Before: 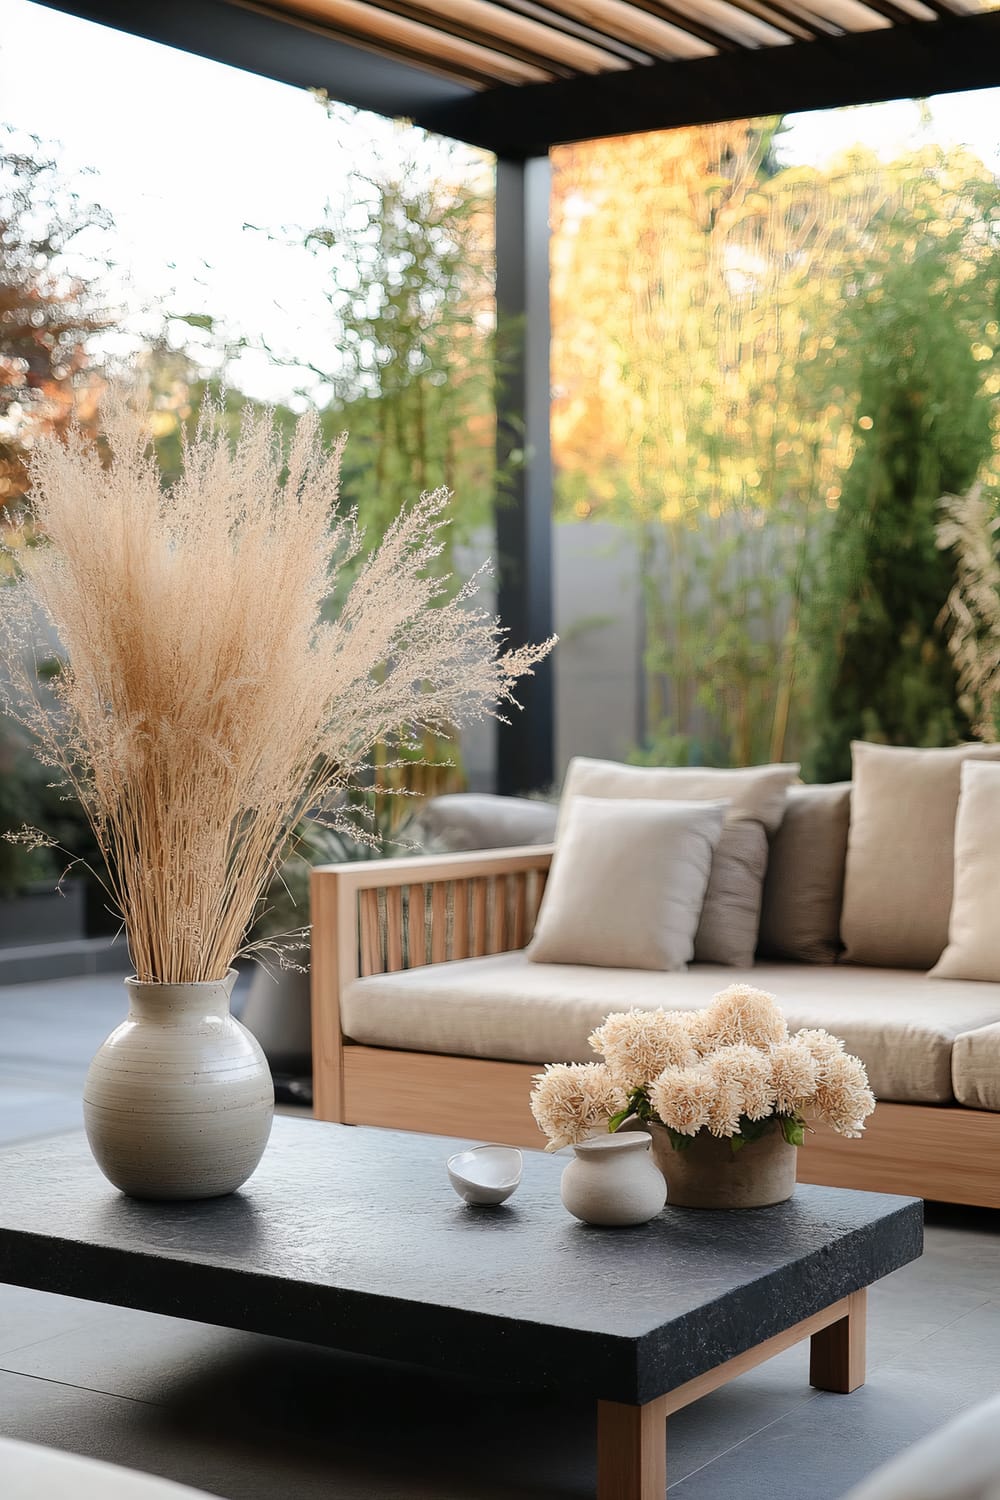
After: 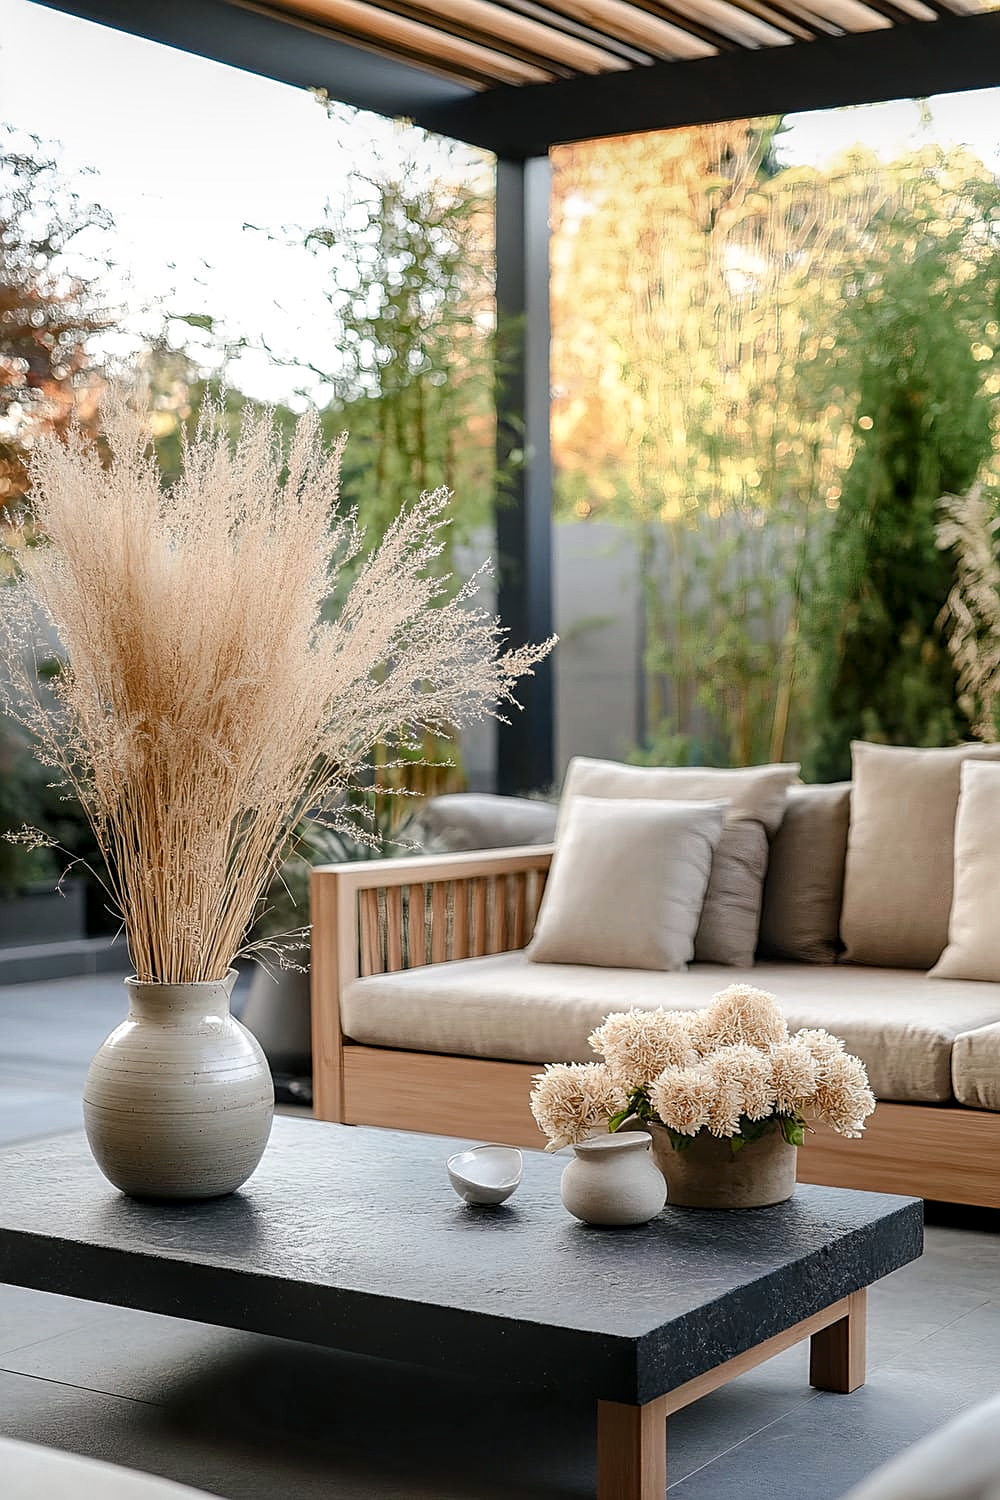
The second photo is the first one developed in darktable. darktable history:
local contrast: detail 130%
sharpen: on, module defaults
color balance rgb: shadows lift › chroma 1.026%, shadows lift › hue 216.5°, perceptual saturation grading › global saturation 0.449%, perceptual saturation grading › highlights -14.781%, perceptual saturation grading › shadows 23.967%
